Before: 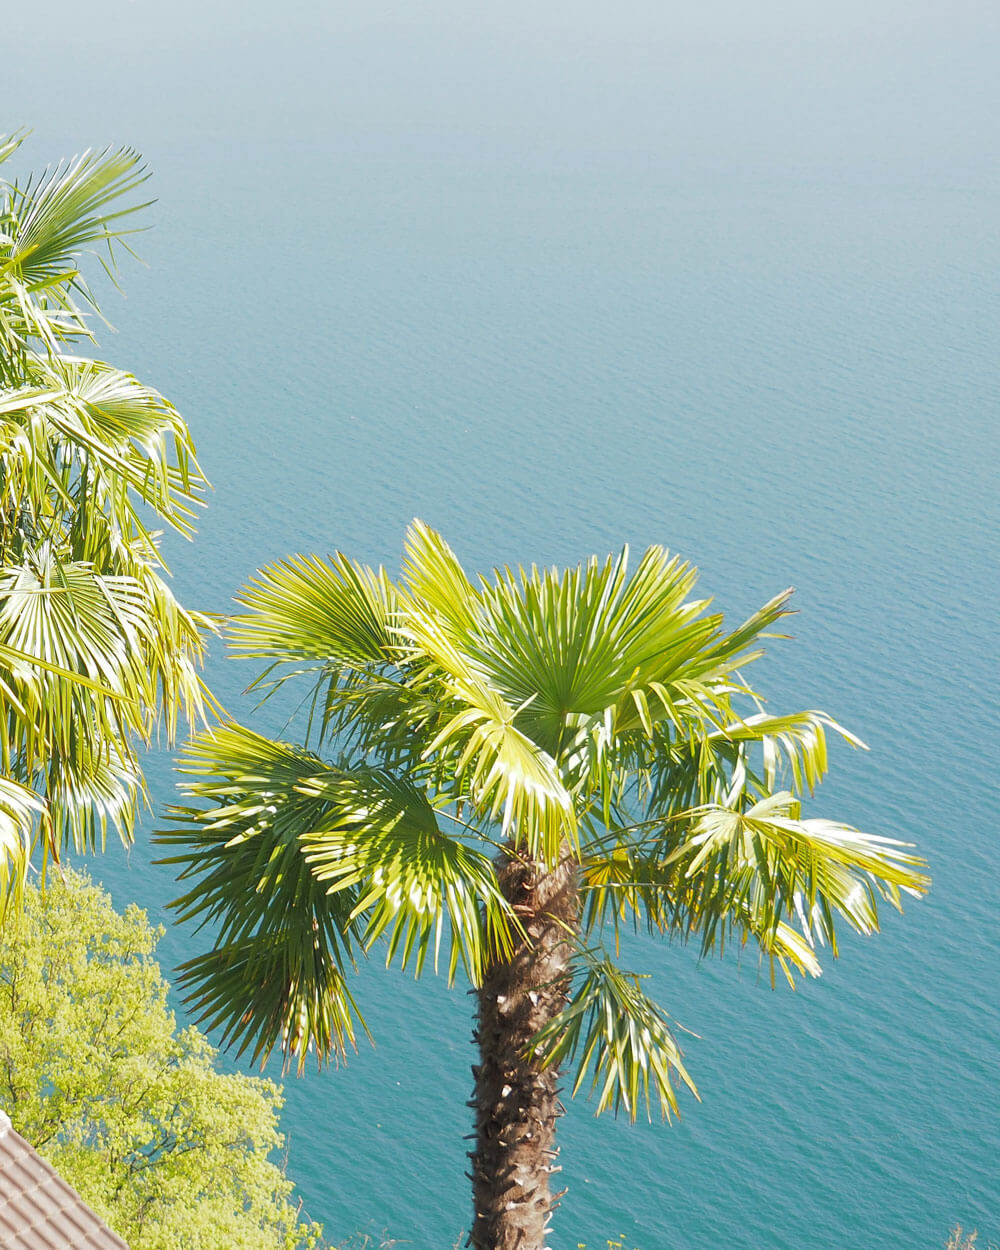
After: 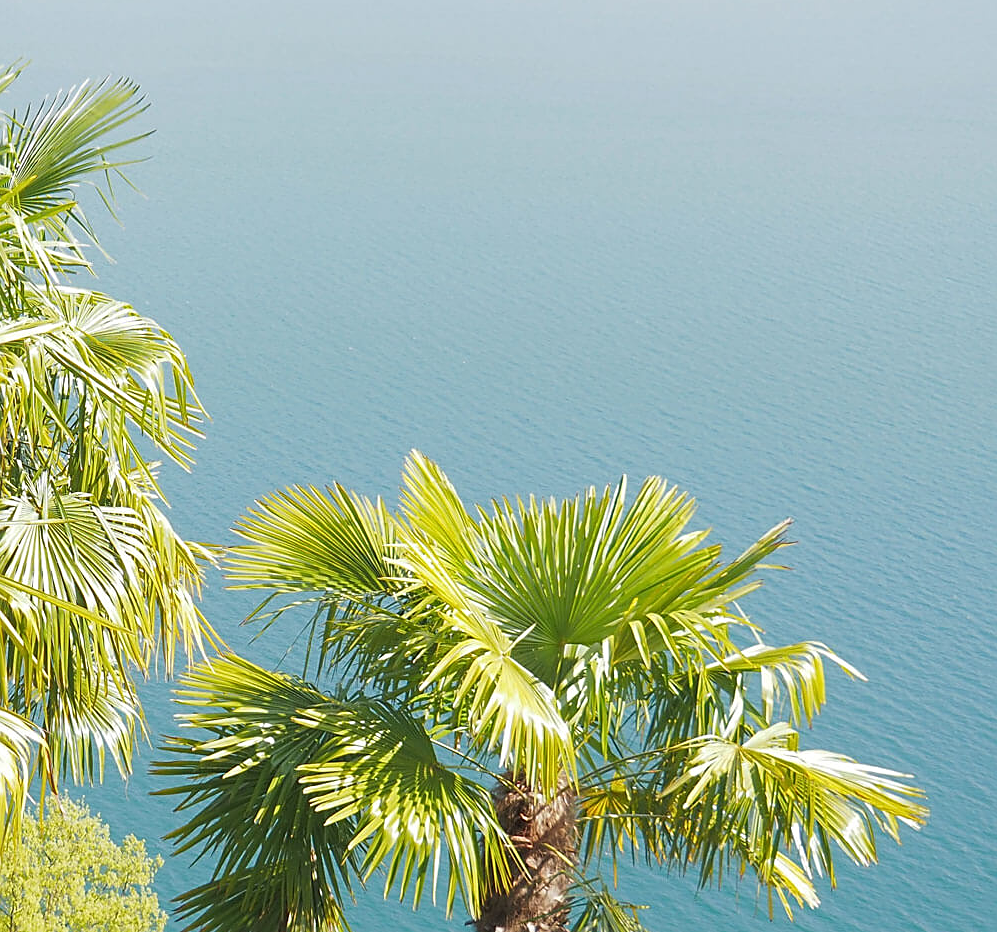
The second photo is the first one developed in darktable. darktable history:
sharpen: on, module defaults
crop: left 0.242%, top 5.536%, bottom 19.83%
